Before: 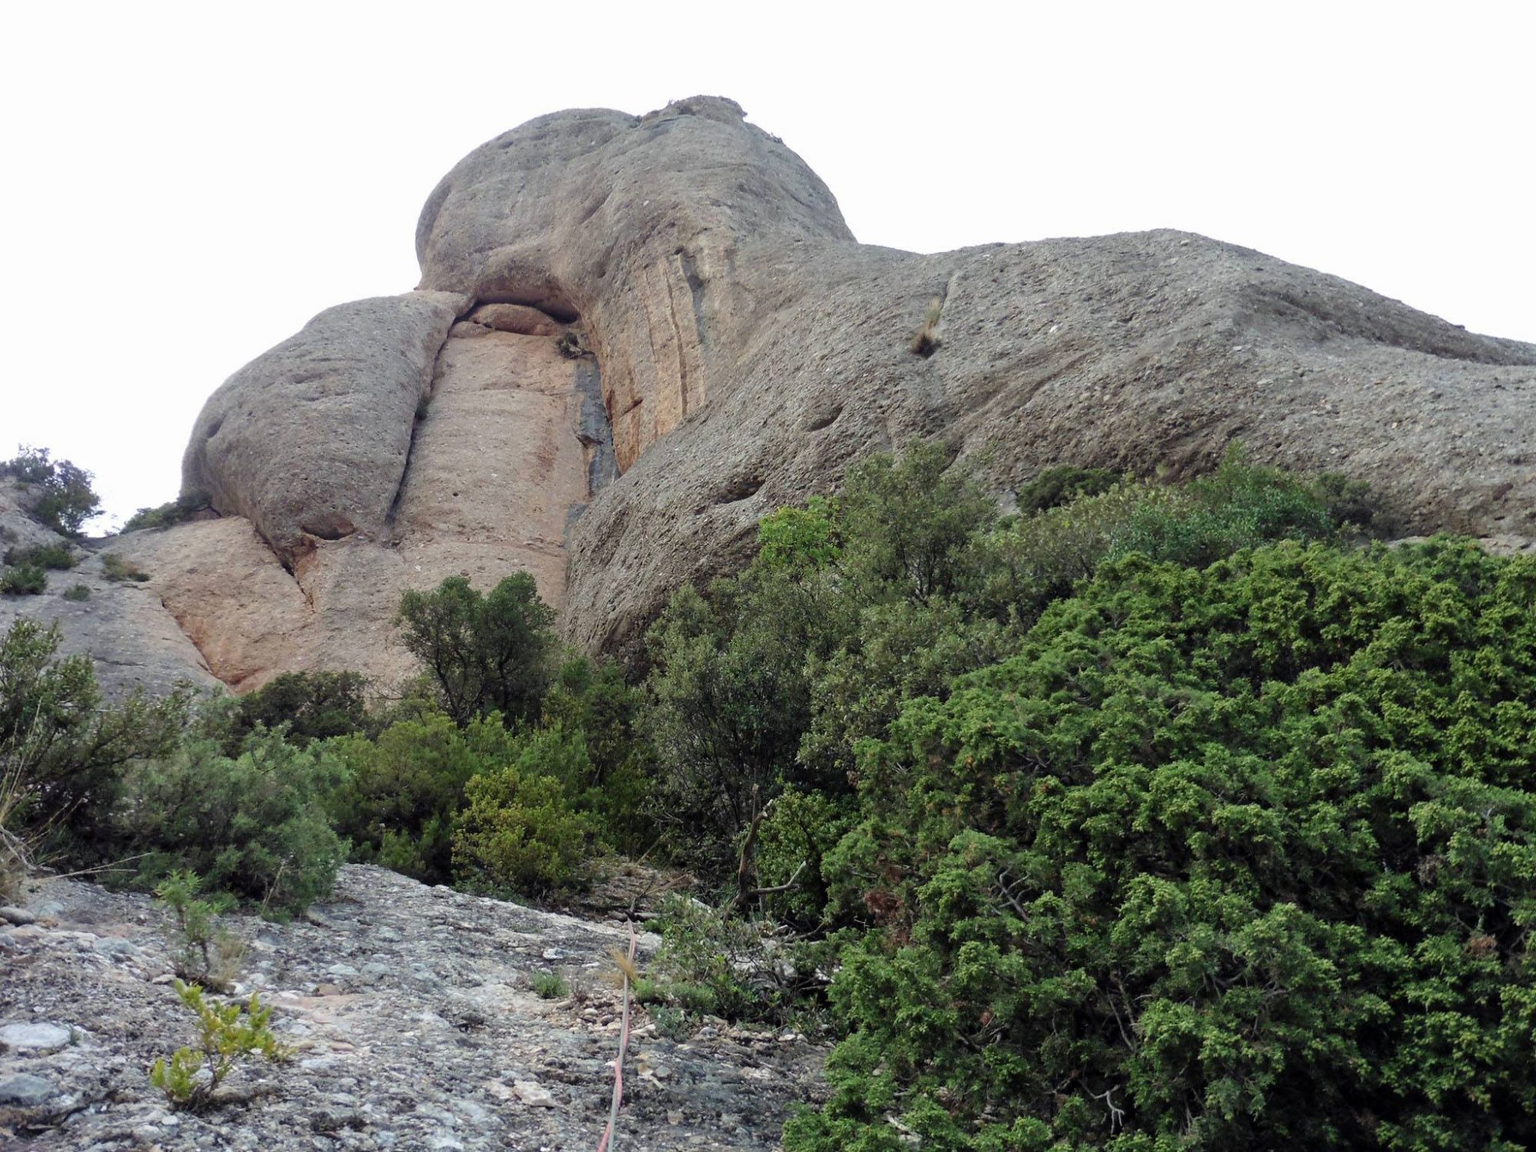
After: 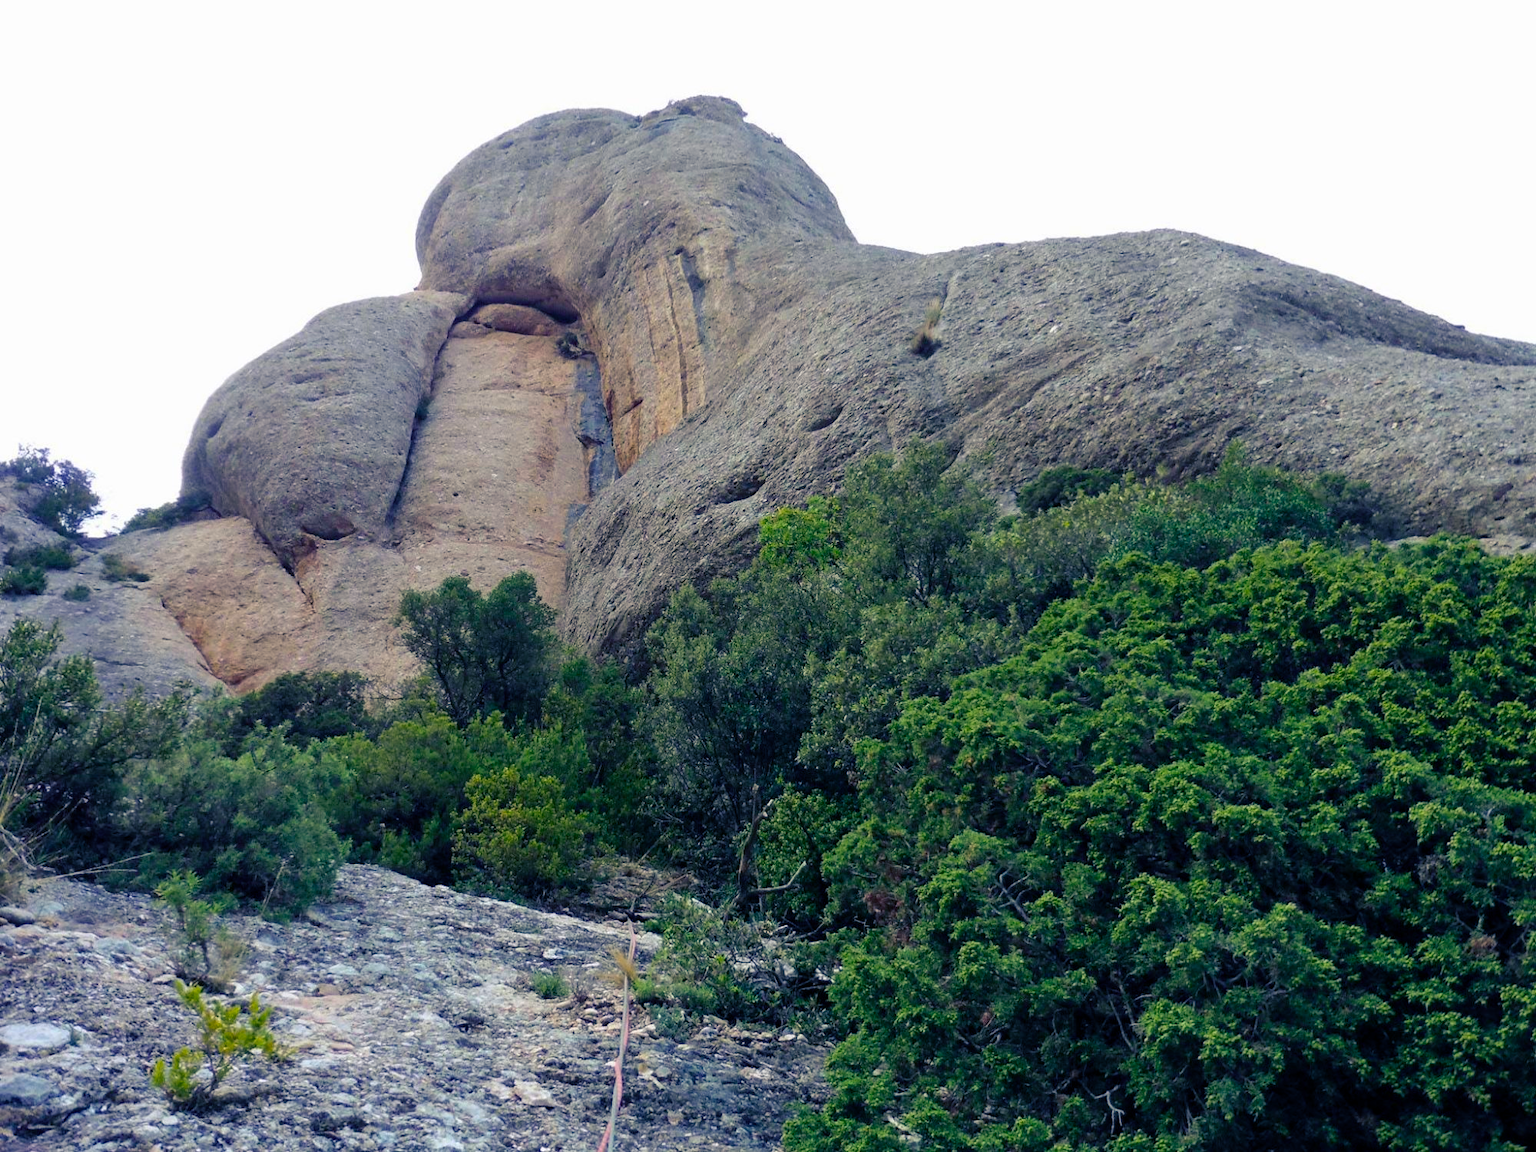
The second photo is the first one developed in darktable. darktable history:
color balance rgb: shadows lift › luminance -41.02%, shadows lift › chroma 13.991%, shadows lift › hue 260.27°, white fulcrum 0.07 EV, perceptual saturation grading › global saturation 31.087%, global vibrance 20%
